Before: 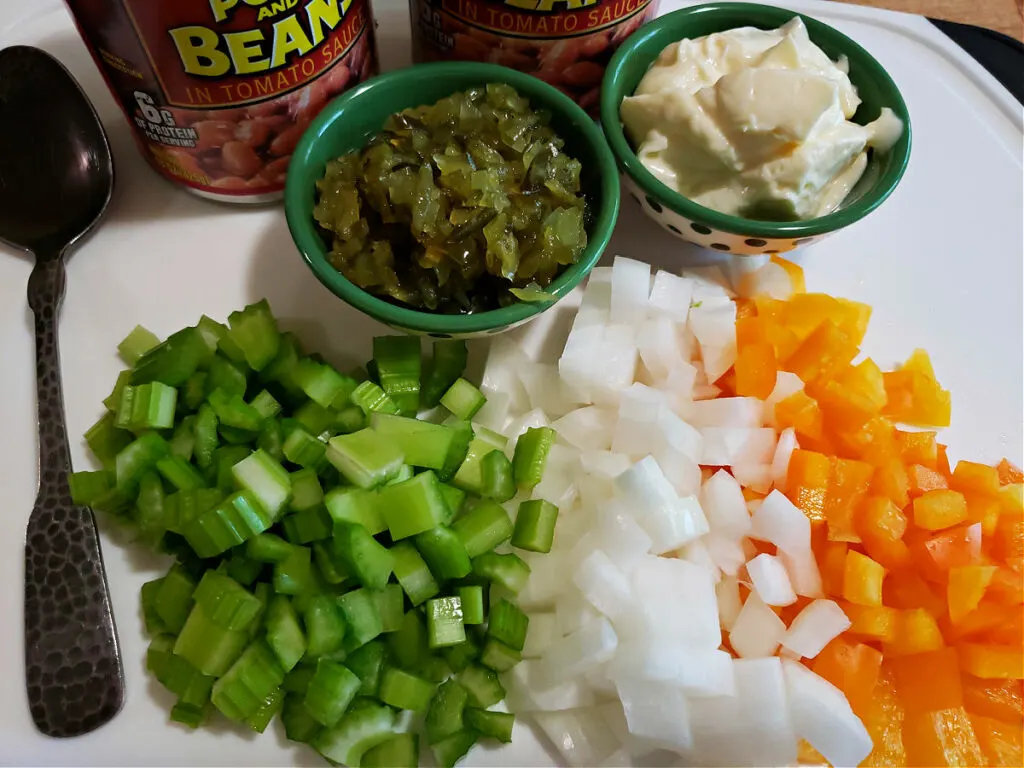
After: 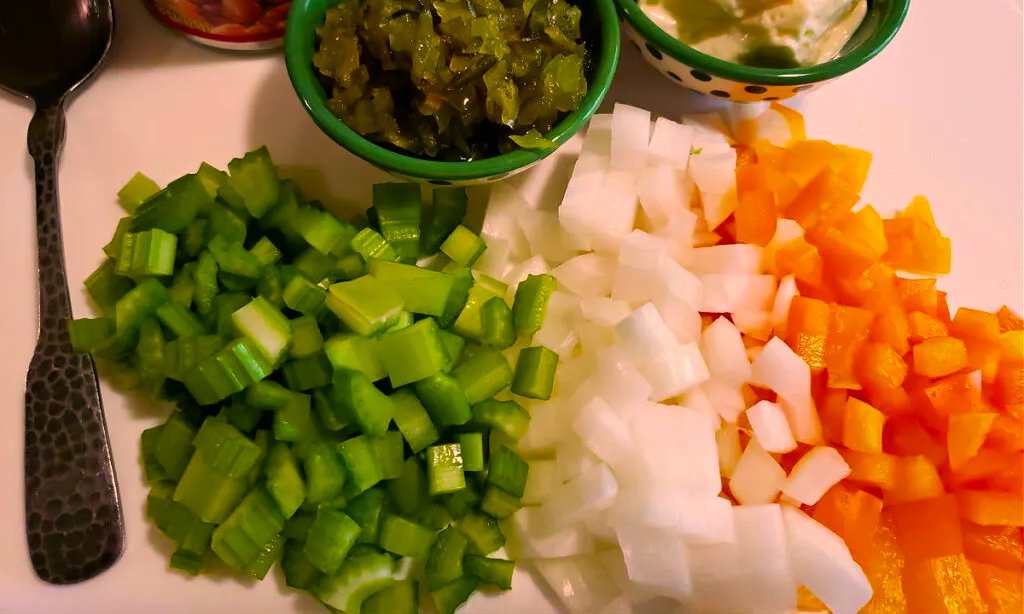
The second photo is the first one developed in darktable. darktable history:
crop and rotate: top 19.998%
color balance rgb: linear chroma grading › global chroma 15%, perceptual saturation grading › global saturation 30%
color correction: highlights a* 21.88, highlights b* 22.25
